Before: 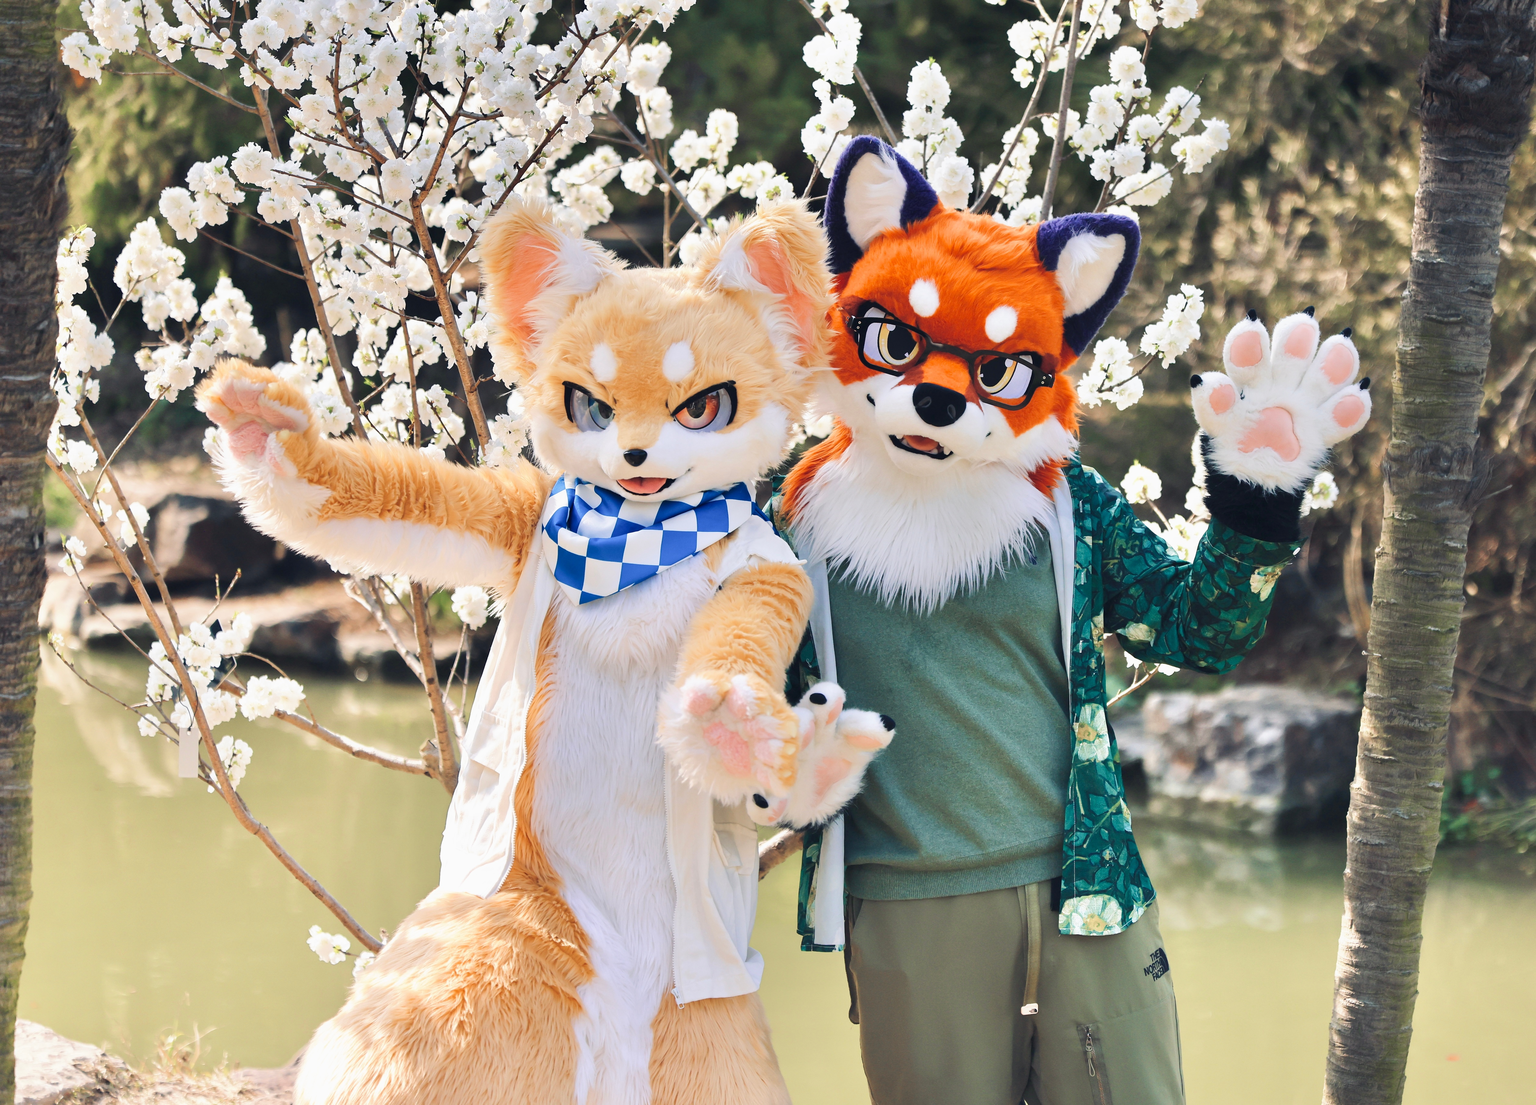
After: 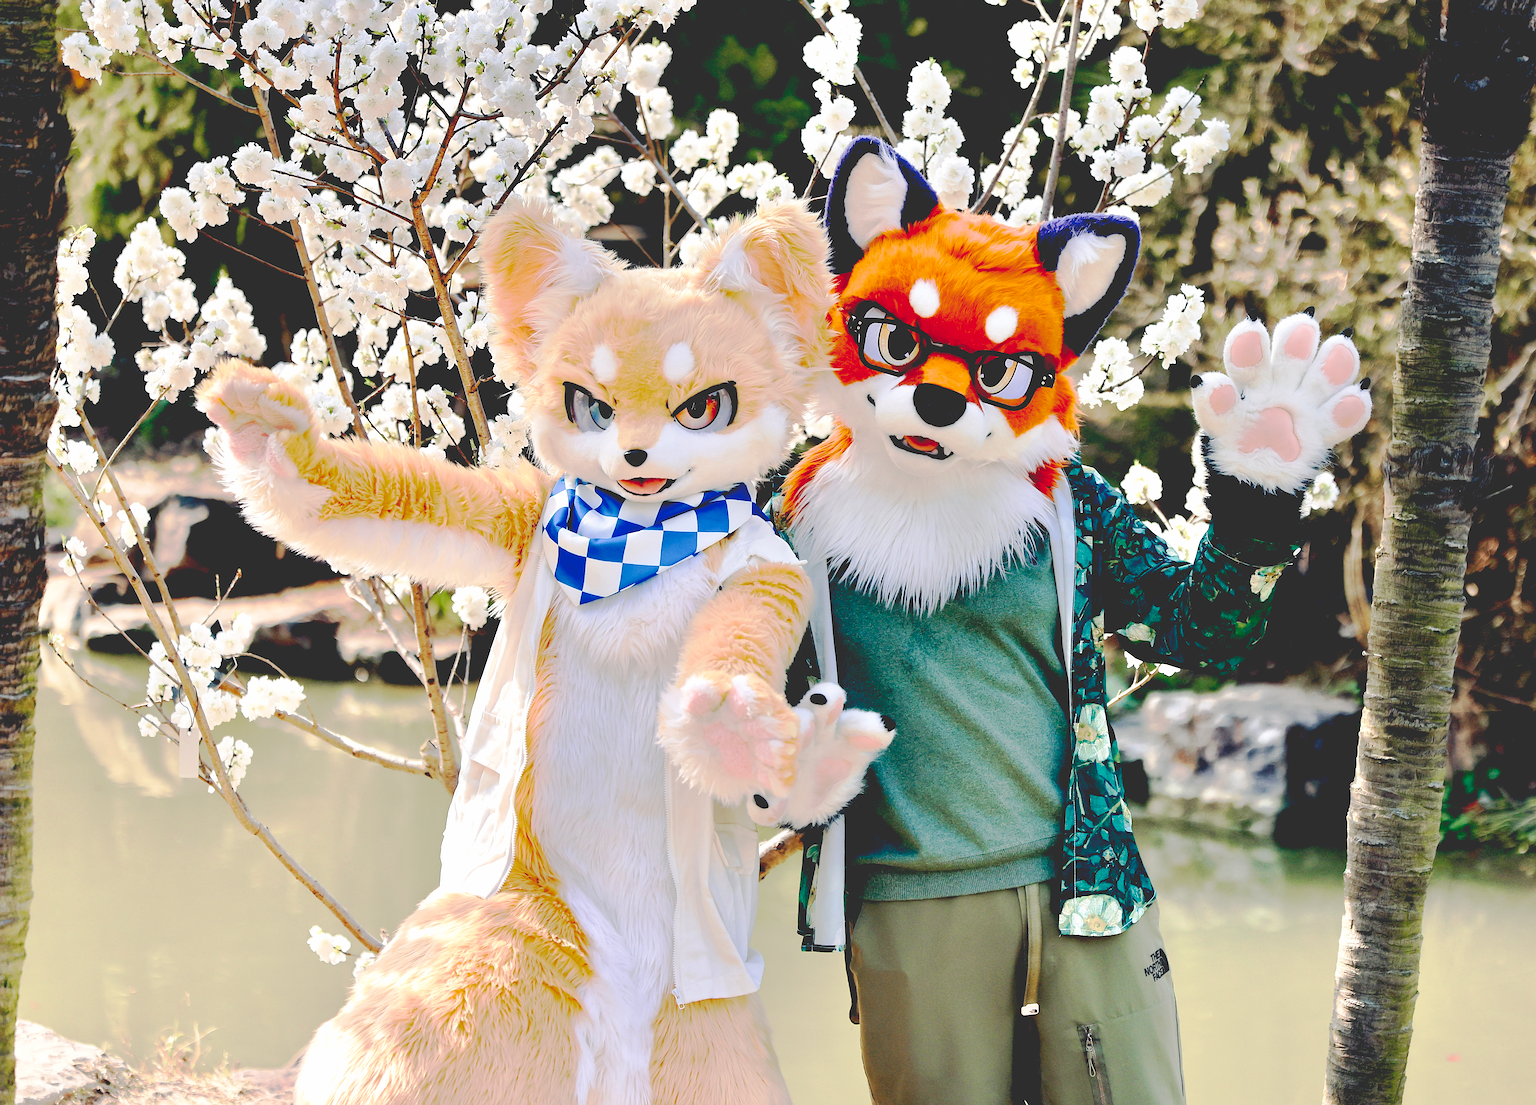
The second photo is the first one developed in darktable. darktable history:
base curve: curves: ch0 [(0.065, 0.026) (0.236, 0.358) (0.53, 0.546) (0.777, 0.841) (0.924, 0.992)], preserve colors none
sharpen: on, module defaults
